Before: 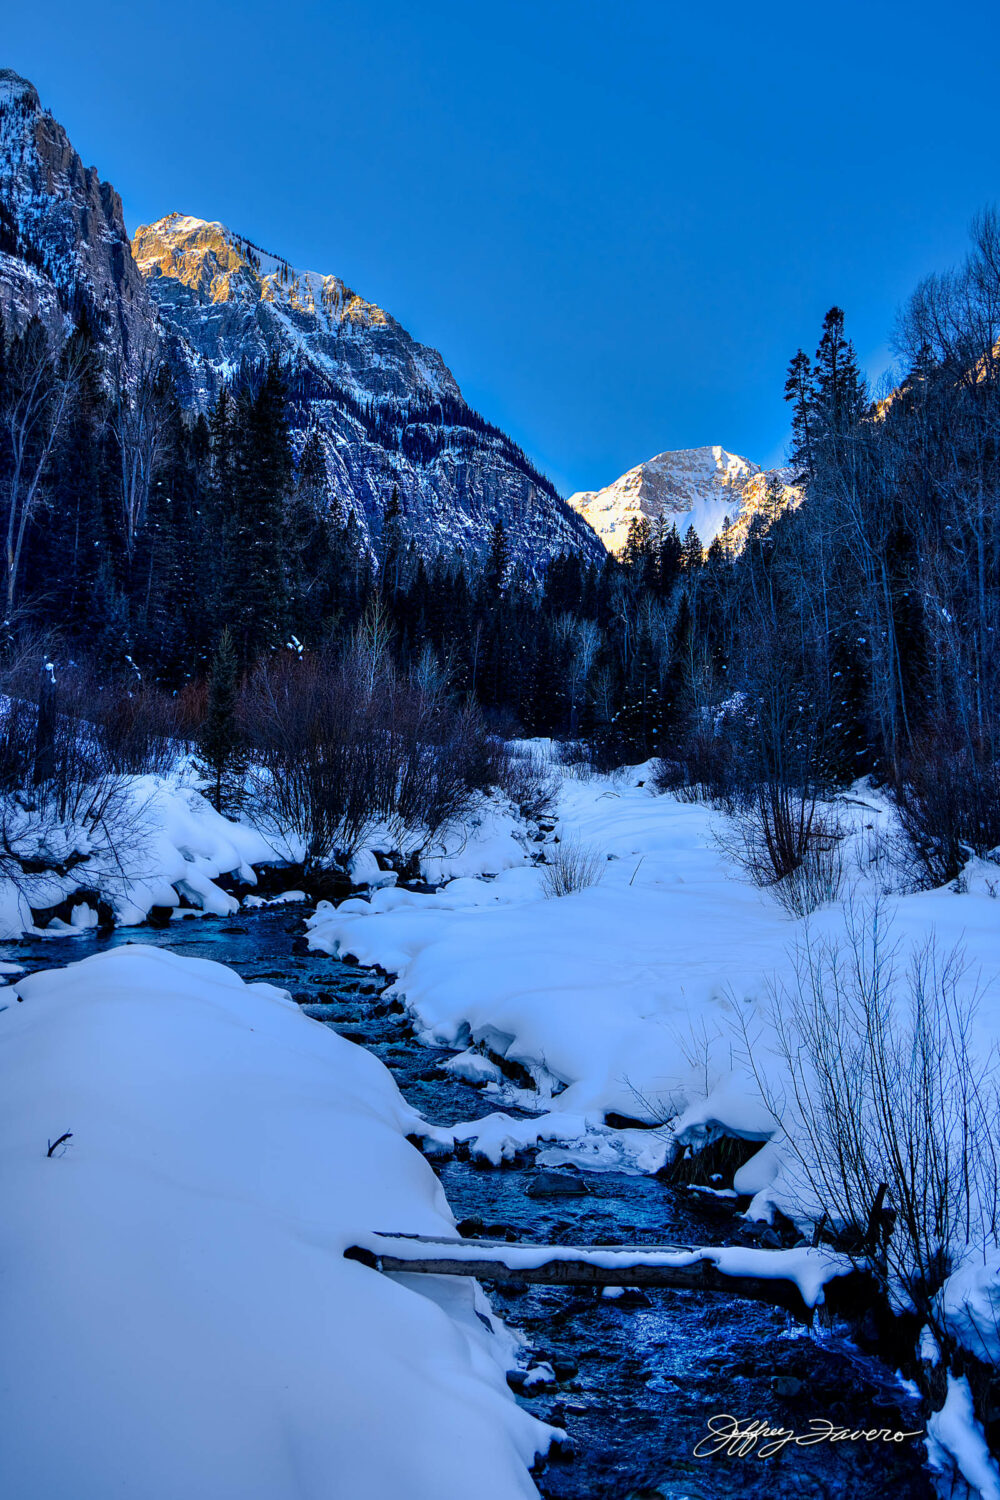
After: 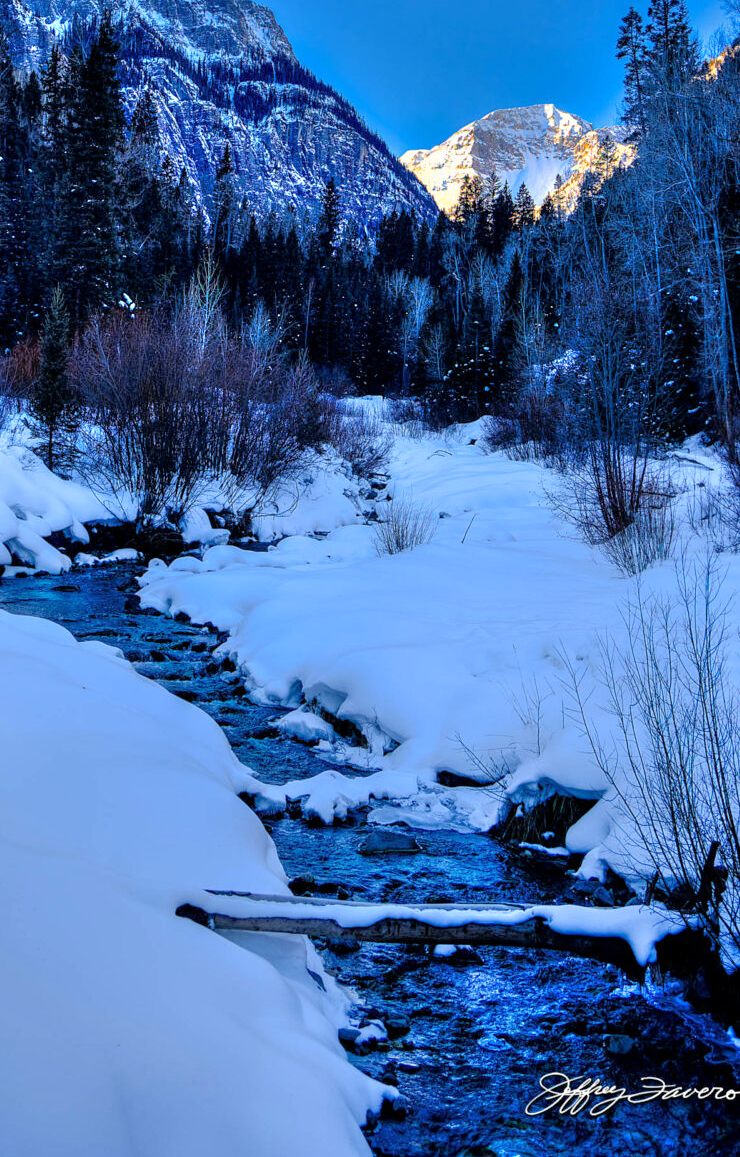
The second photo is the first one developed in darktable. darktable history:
crop: left 16.871%, top 22.857%, right 9.116%
tone equalizer: -7 EV 0.15 EV, -6 EV 0.6 EV, -5 EV 1.15 EV, -4 EV 1.33 EV, -3 EV 1.15 EV, -2 EV 0.6 EV, -1 EV 0.15 EV, mask exposure compensation -0.5 EV
